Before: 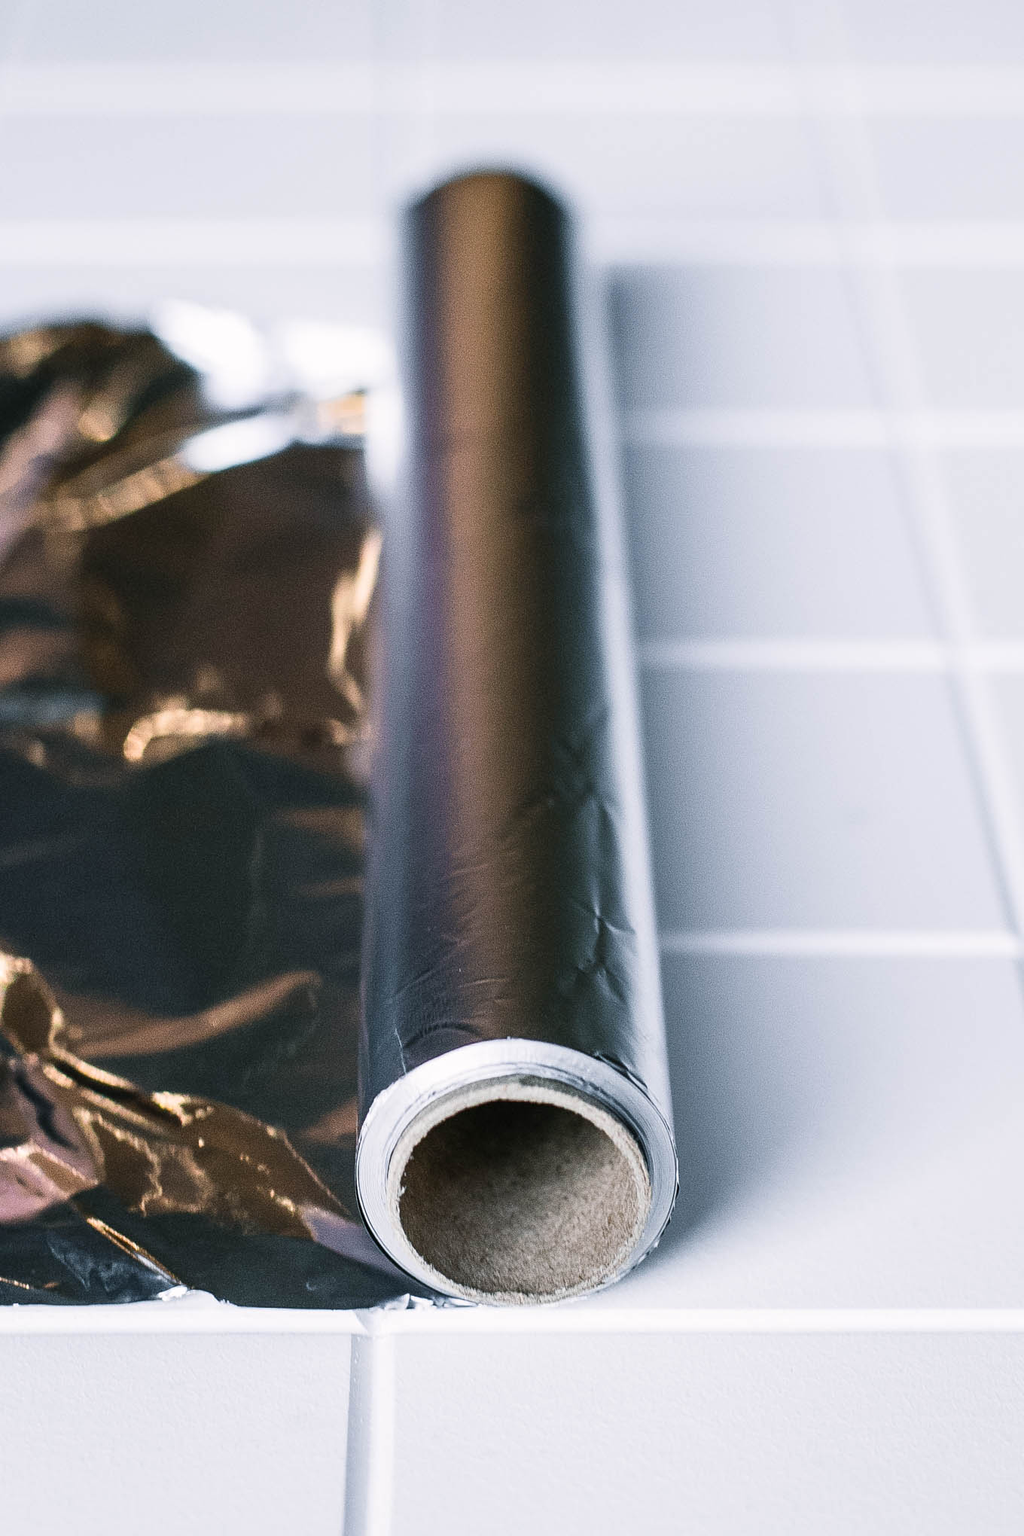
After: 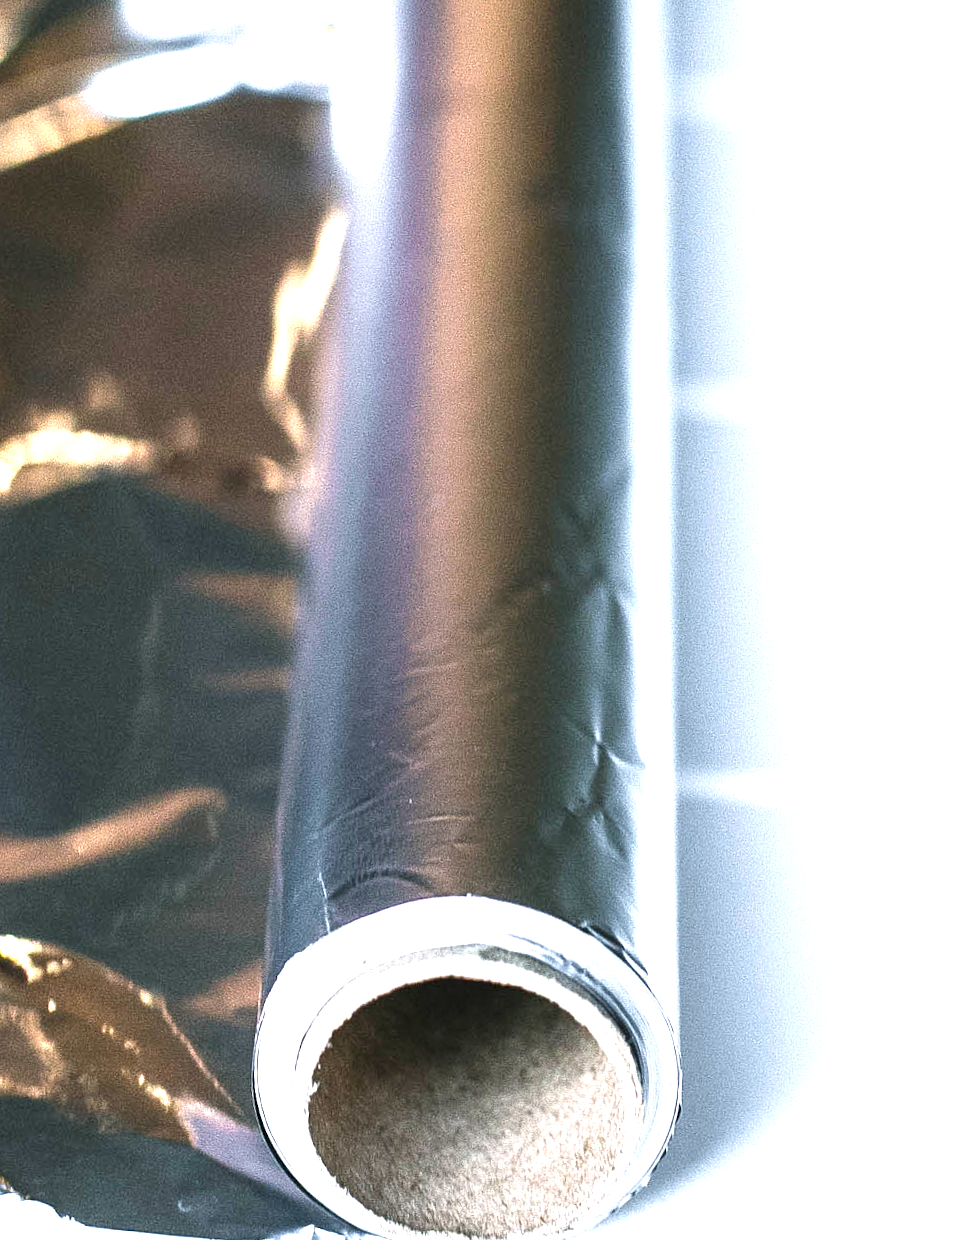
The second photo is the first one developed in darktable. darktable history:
crop and rotate: angle -3.95°, left 9.731%, top 20.993%, right 12.219%, bottom 12.066%
exposure: black level correction 0, exposure 1.377 EV, compensate exposure bias true, compensate highlight preservation false
